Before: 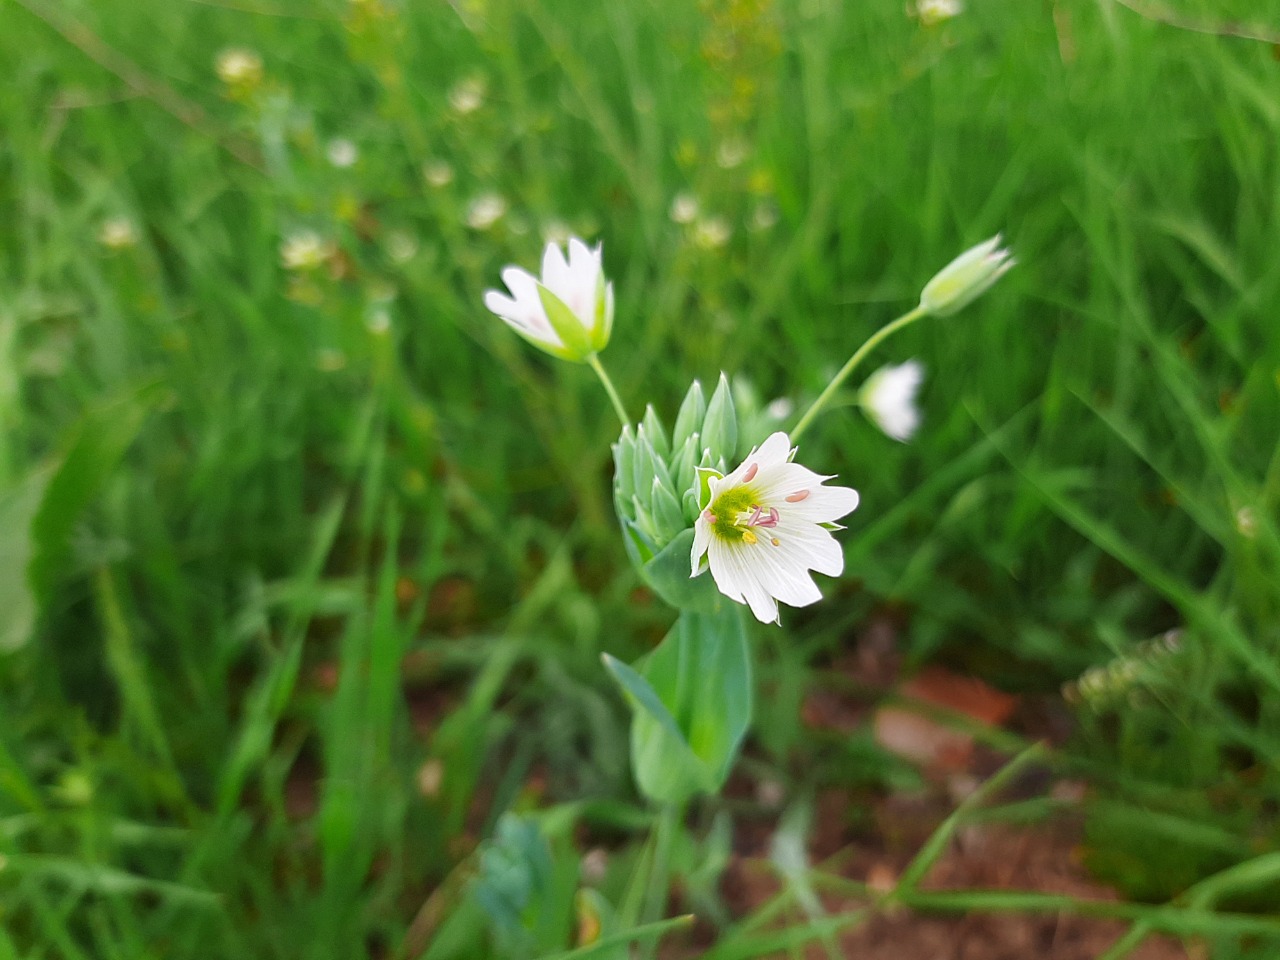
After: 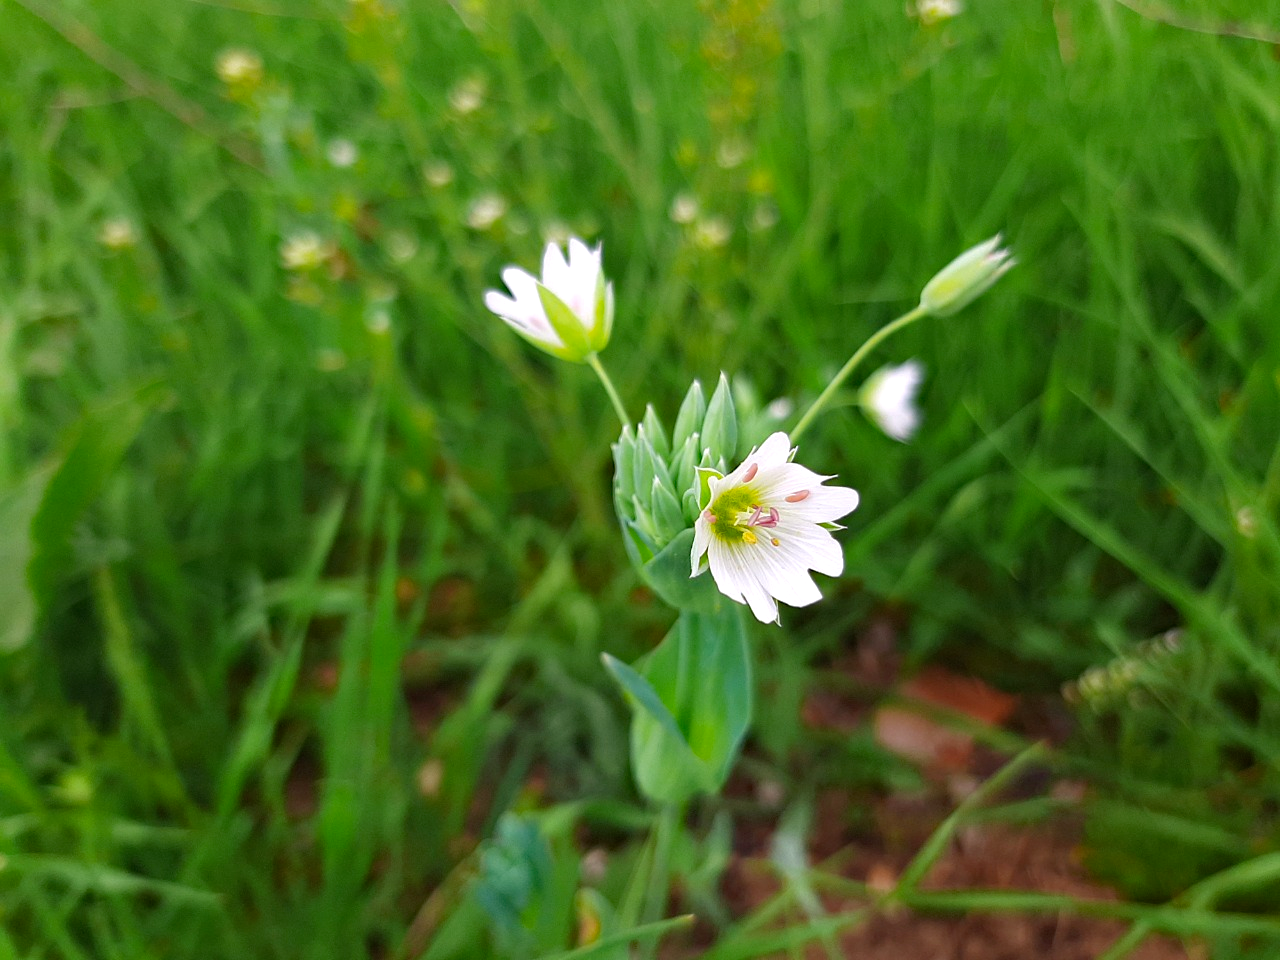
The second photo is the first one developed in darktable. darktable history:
haze removal: strength 0.302, distance 0.243, compatibility mode true, adaptive false
